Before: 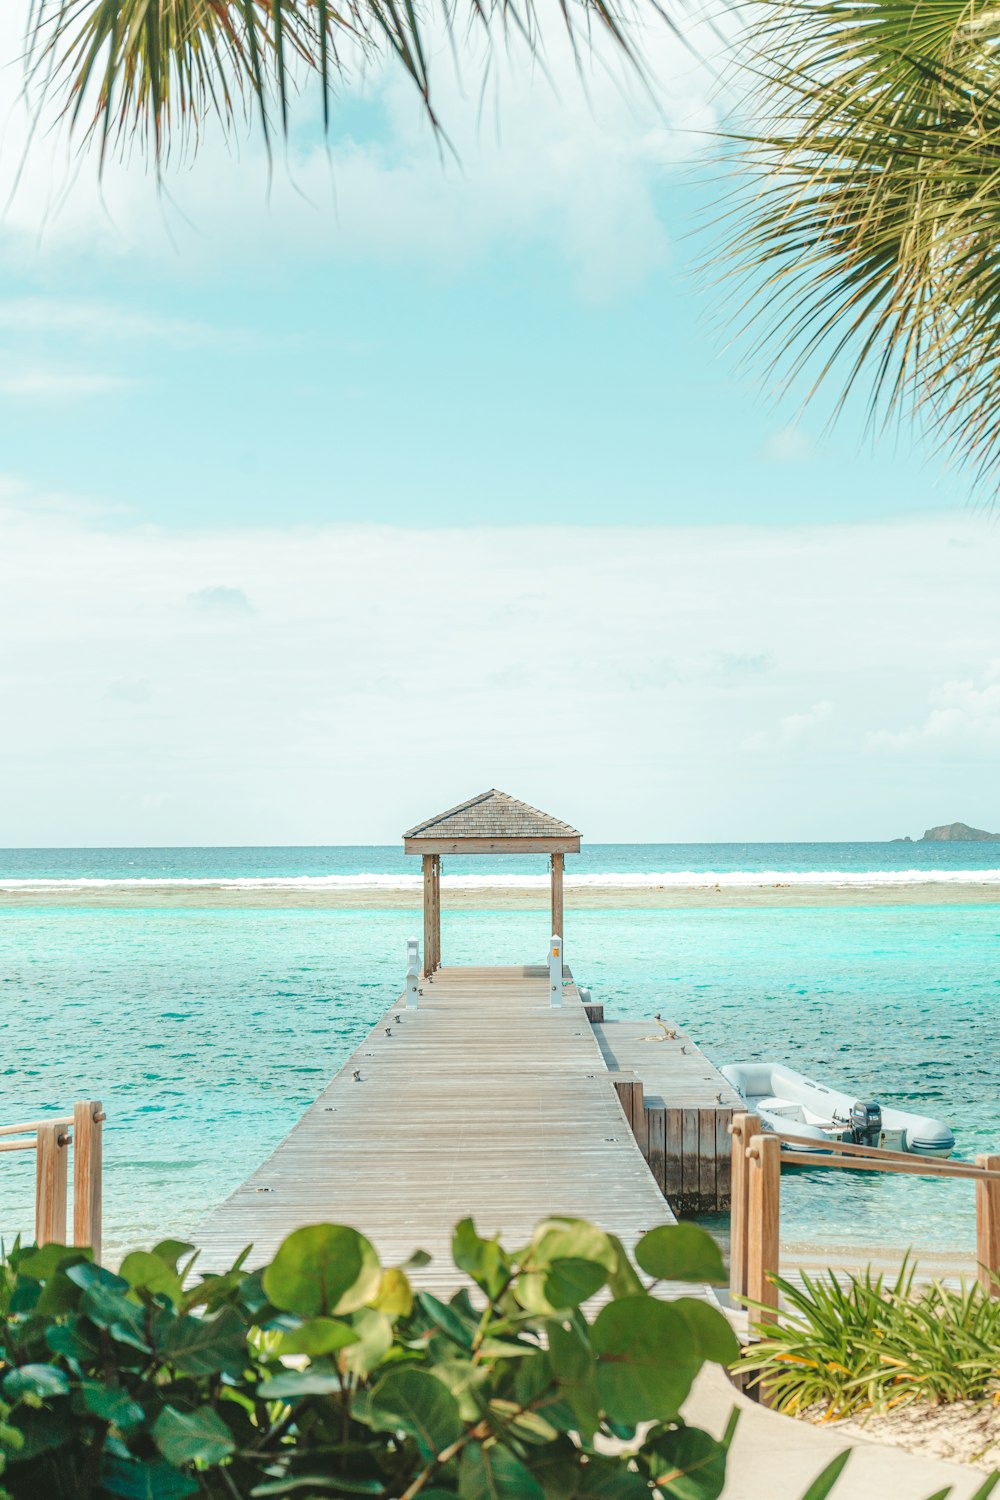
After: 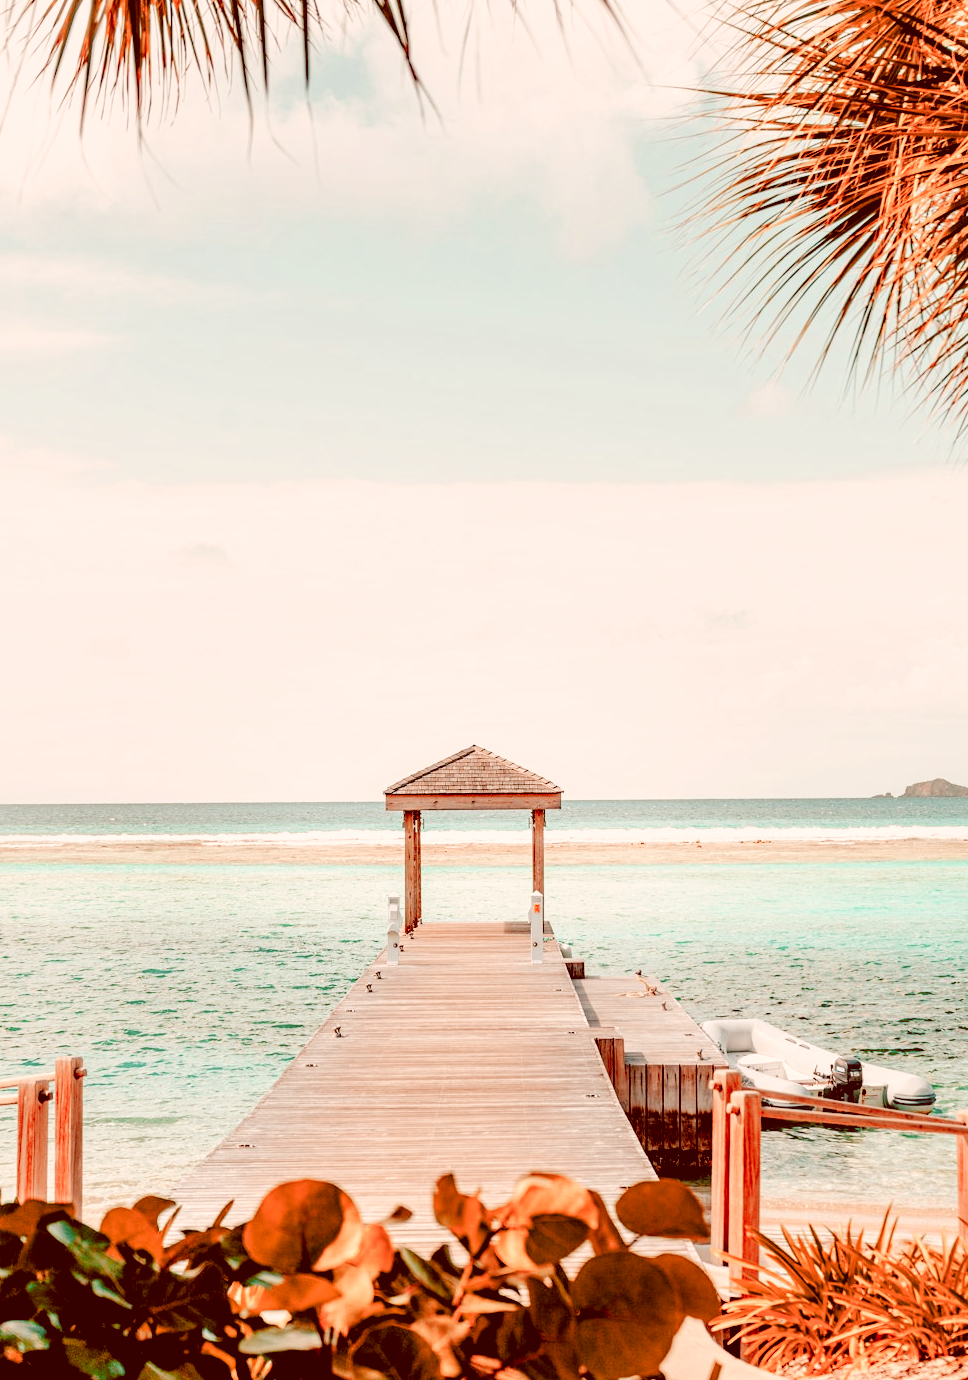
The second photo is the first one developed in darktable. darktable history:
color zones: curves: ch2 [(0, 0.5) (0.084, 0.497) (0.323, 0.335) (0.4, 0.497) (1, 0.5)]
filmic rgb: middle gray luminance 13.74%, black relative exposure -1.86 EV, white relative exposure 3.11 EV, target black luminance 0%, hardness 1.78, latitude 59.1%, contrast 1.714, highlights saturation mix 4.26%, shadows ↔ highlights balance -37.29%, preserve chrominance no, color science v5 (2021), contrast in shadows safe, contrast in highlights safe
crop: left 1.914%, top 2.998%, right 1.242%, bottom 4.938%
local contrast: mode bilateral grid, contrast 19, coarseness 51, detail 121%, midtone range 0.2
color correction: highlights a* 9.13, highlights b* 8.66, shadows a* 39.96, shadows b* 39.23, saturation 0.822
